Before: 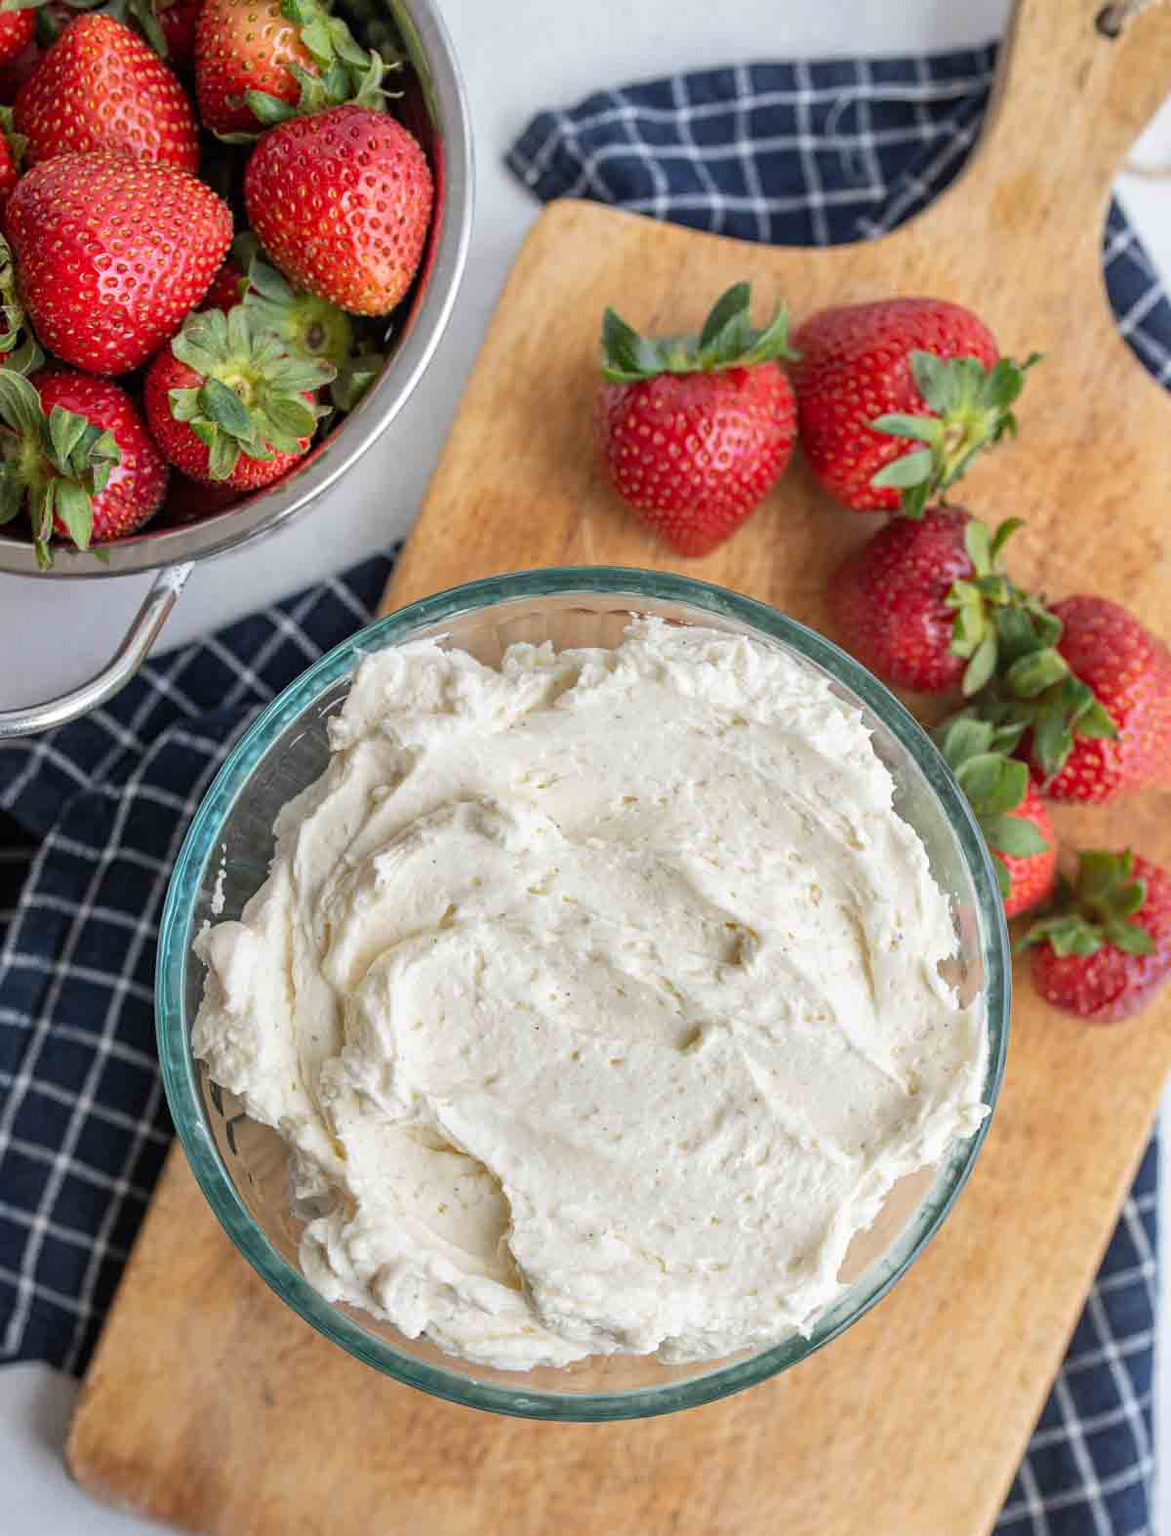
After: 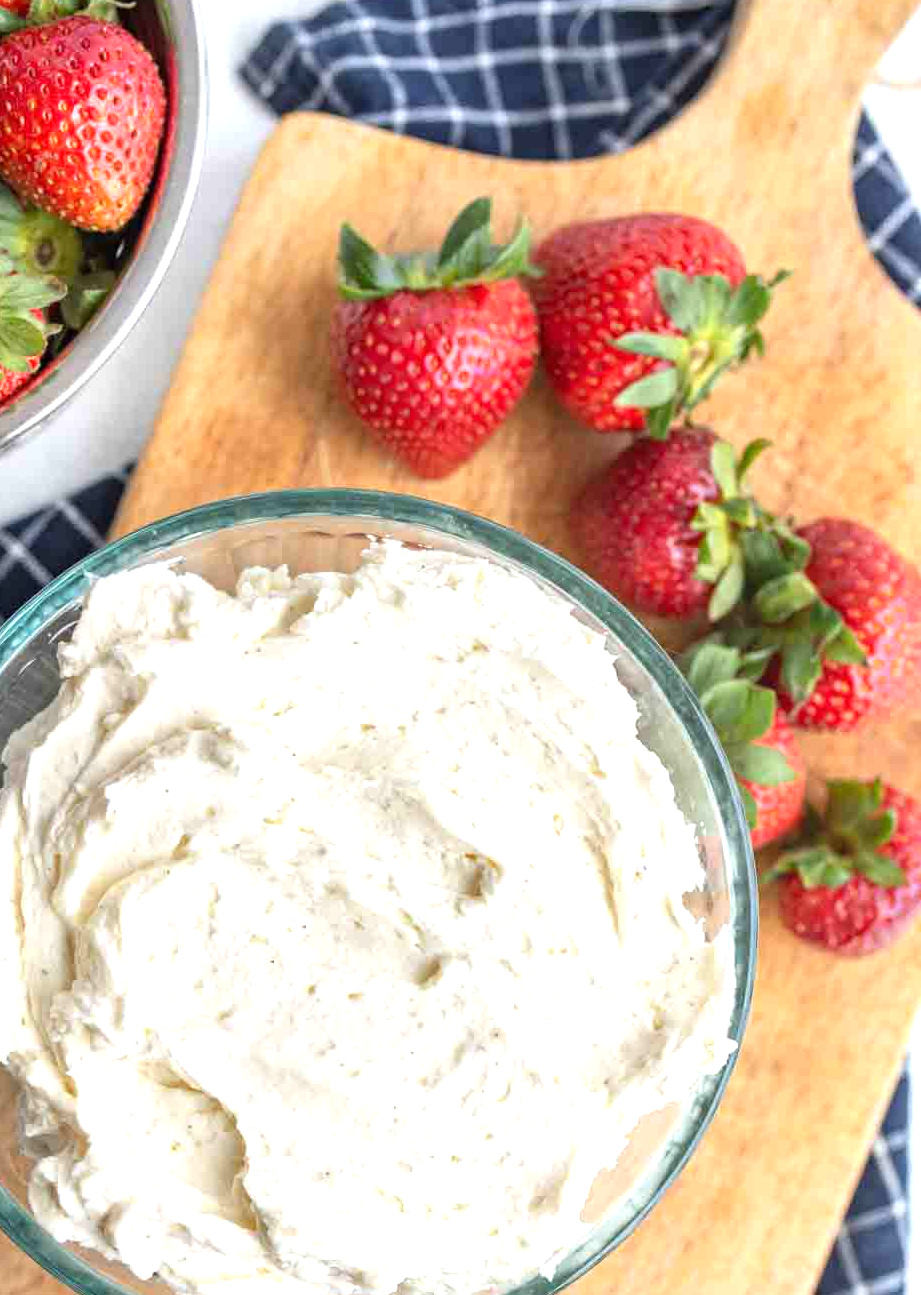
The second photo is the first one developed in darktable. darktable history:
crop: left 23.236%, top 5.848%, bottom 11.816%
exposure: black level correction 0, exposure 0.7 EV, compensate highlight preservation false
